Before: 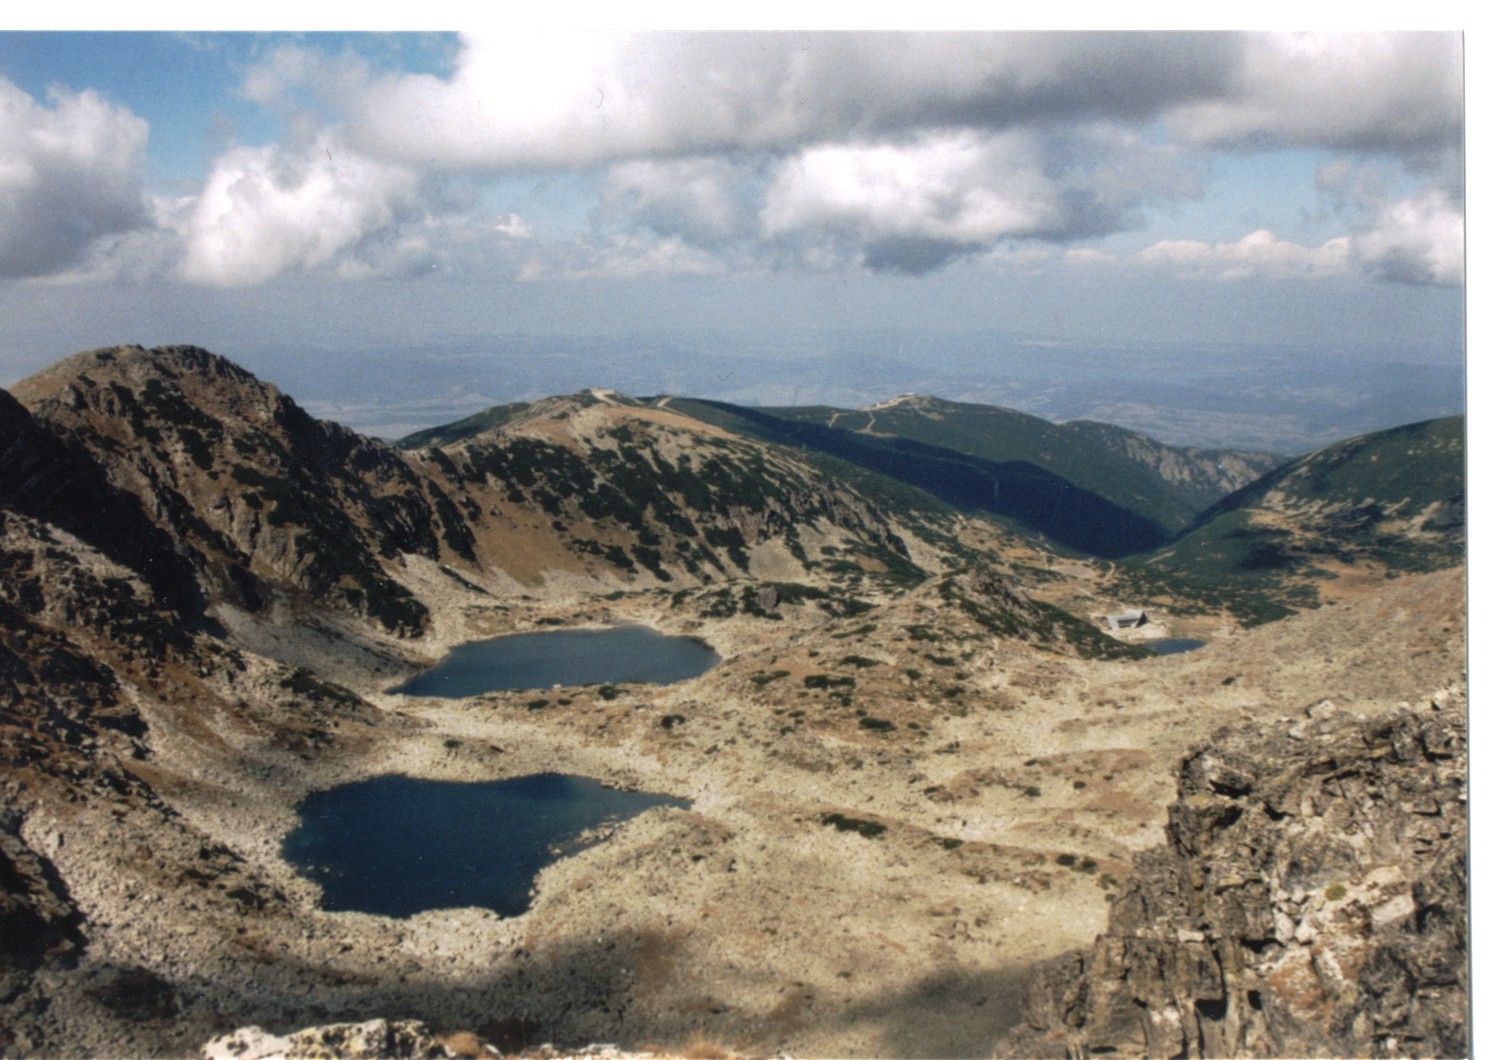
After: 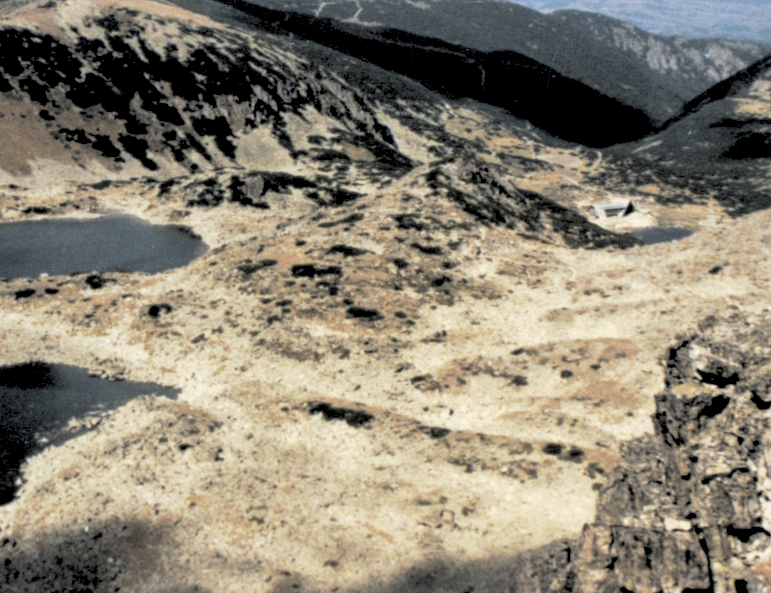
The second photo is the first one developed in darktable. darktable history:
local contrast: mode bilateral grid, contrast 20, coarseness 50, detail 120%, midtone range 0.2
split-toning: shadows › hue 43.2°, shadows › saturation 0, highlights › hue 50.4°, highlights › saturation 1
crop: left 34.479%, top 38.822%, right 13.718%, bottom 5.172%
rgb levels: levels [[0.029, 0.461, 0.922], [0, 0.5, 1], [0, 0.5, 1]]
base curve: curves: ch0 [(0, 0) (0.088, 0.125) (0.176, 0.251) (0.354, 0.501) (0.613, 0.749) (1, 0.877)], preserve colors none
white balance: red 0.974, blue 1.044
